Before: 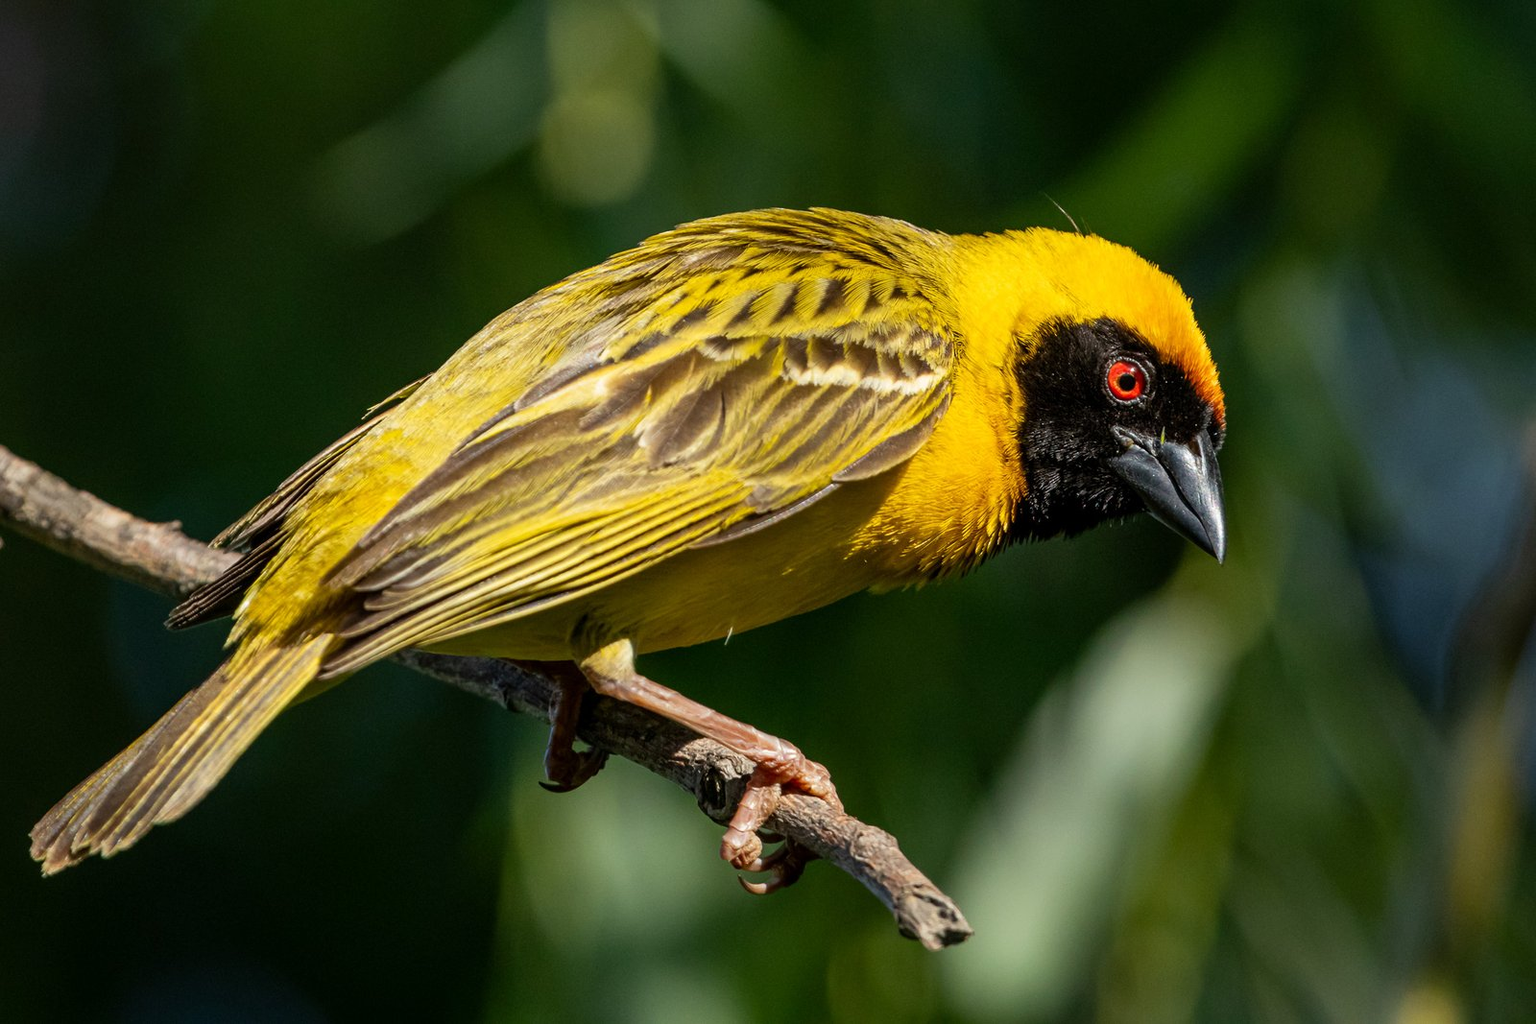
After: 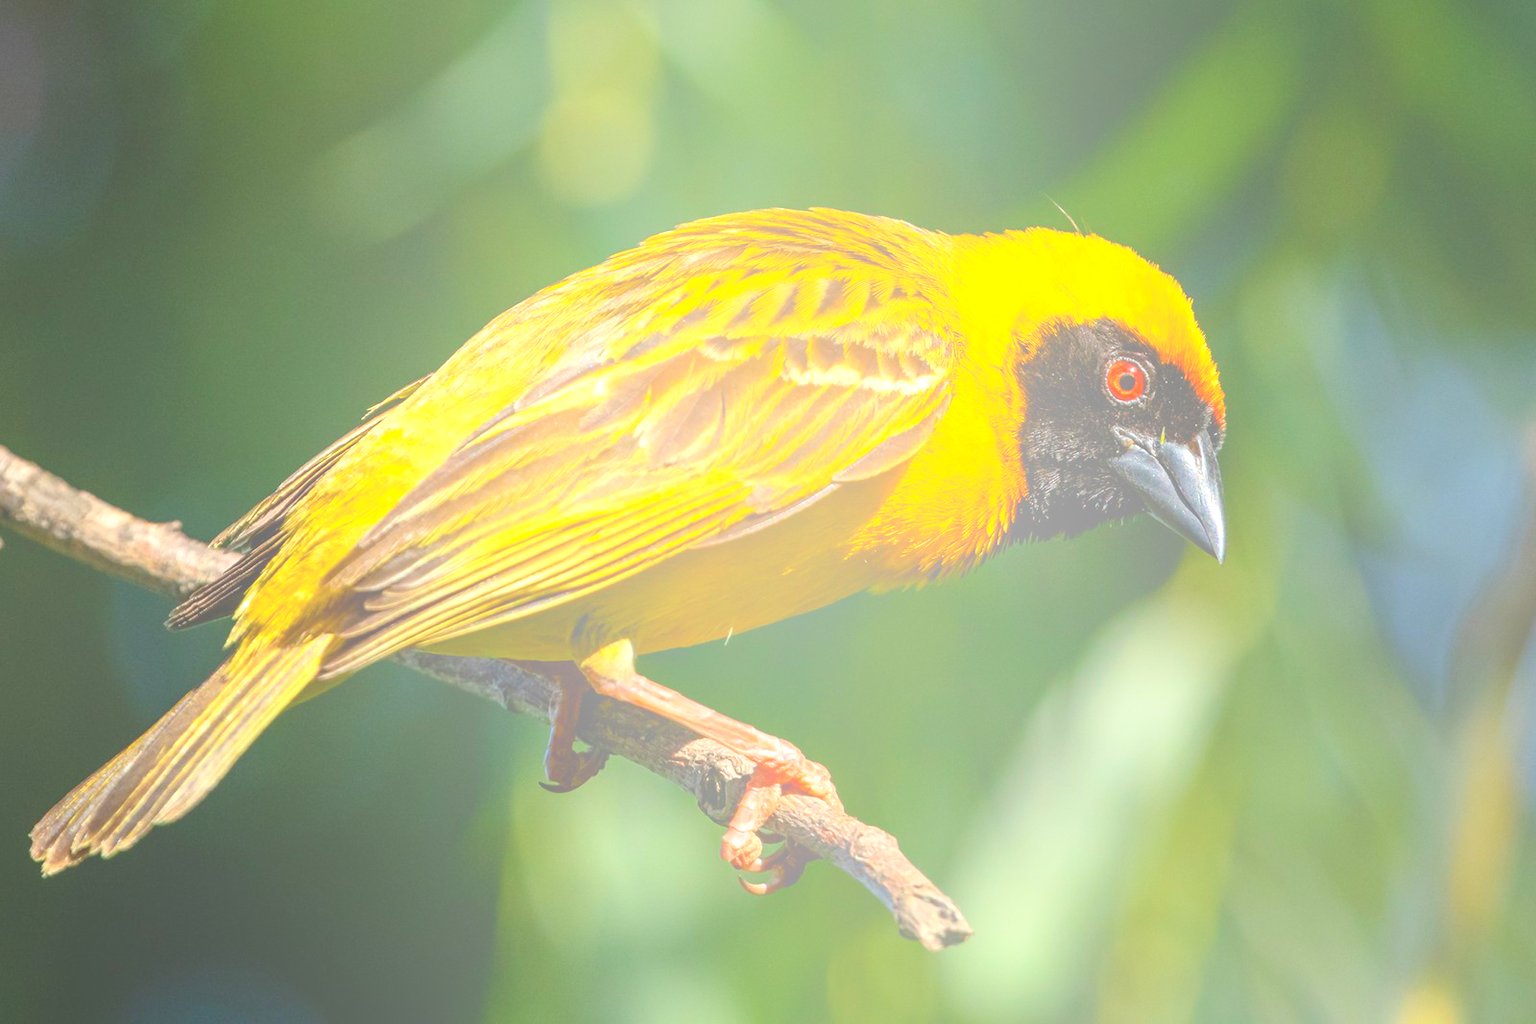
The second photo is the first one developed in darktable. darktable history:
bloom: size 70%, threshold 25%, strength 70%
exposure: exposure 0.766 EV, compensate highlight preservation false
